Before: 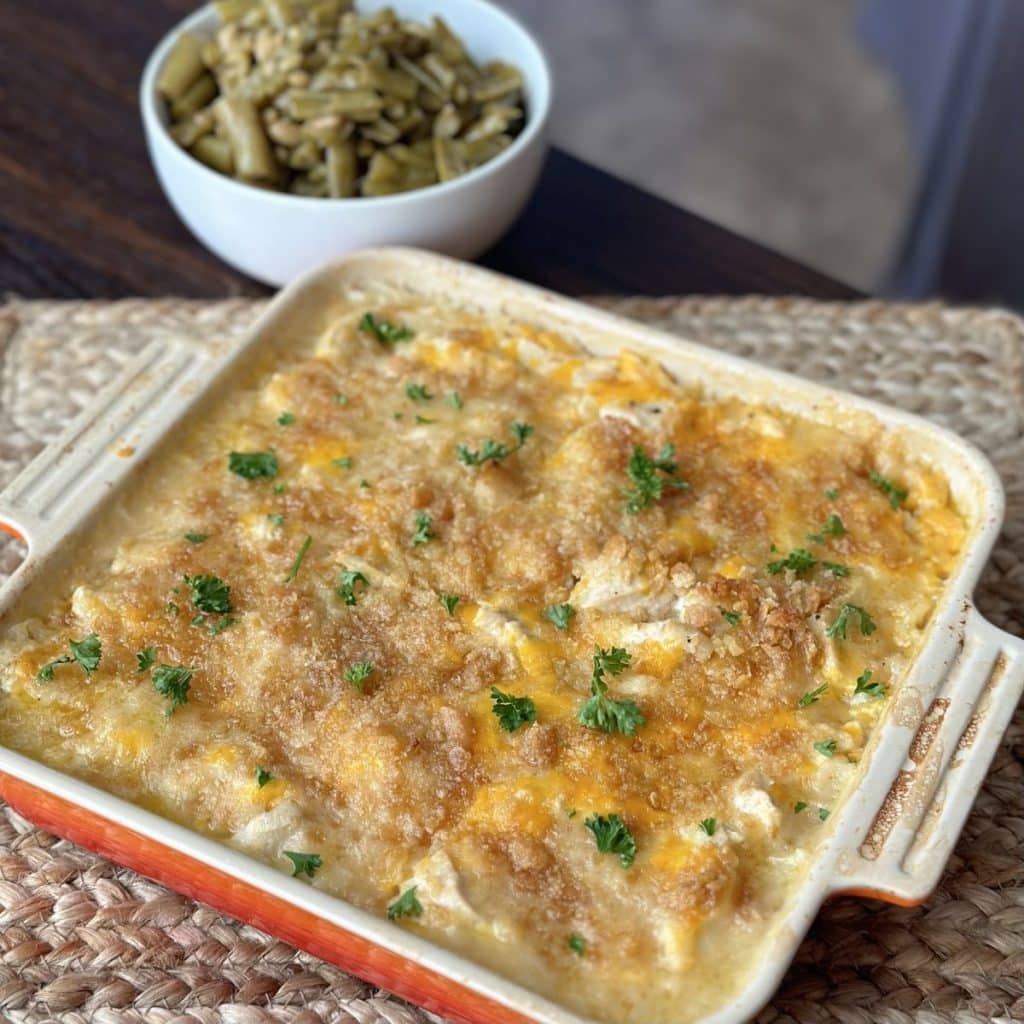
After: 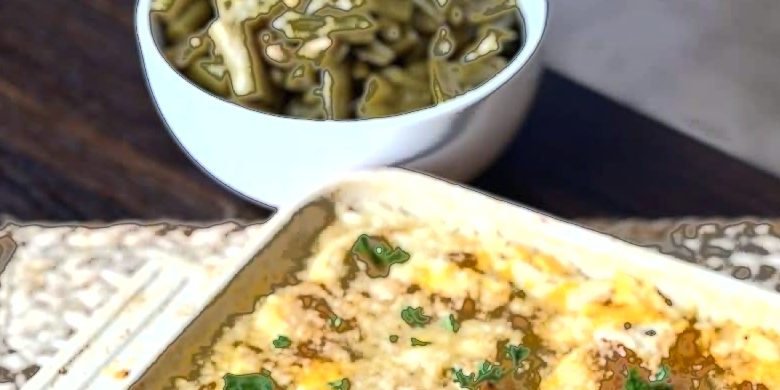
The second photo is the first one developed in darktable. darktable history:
white balance: red 0.983, blue 1.036
exposure: black level correction 0, exposure 0.4 EV, compensate exposure bias true, compensate highlight preservation false
tone equalizer: -8 EV -0.417 EV, -7 EV -0.389 EV, -6 EV -0.333 EV, -5 EV -0.222 EV, -3 EV 0.222 EV, -2 EV 0.333 EV, -1 EV 0.389 EV, +0 EV 0.417 EV, edges refinement/feathering 500, mask exposure compensation -1.57 EV, preserve details no
crop: left 0.579%, top 7.627%, right 23.167%, bottom 54.275%
rotate and perspective: automatic cropping original format, crop left 0, crop top 0
fill light: exposure -0.73 EV, center 0.69, width 2.2
